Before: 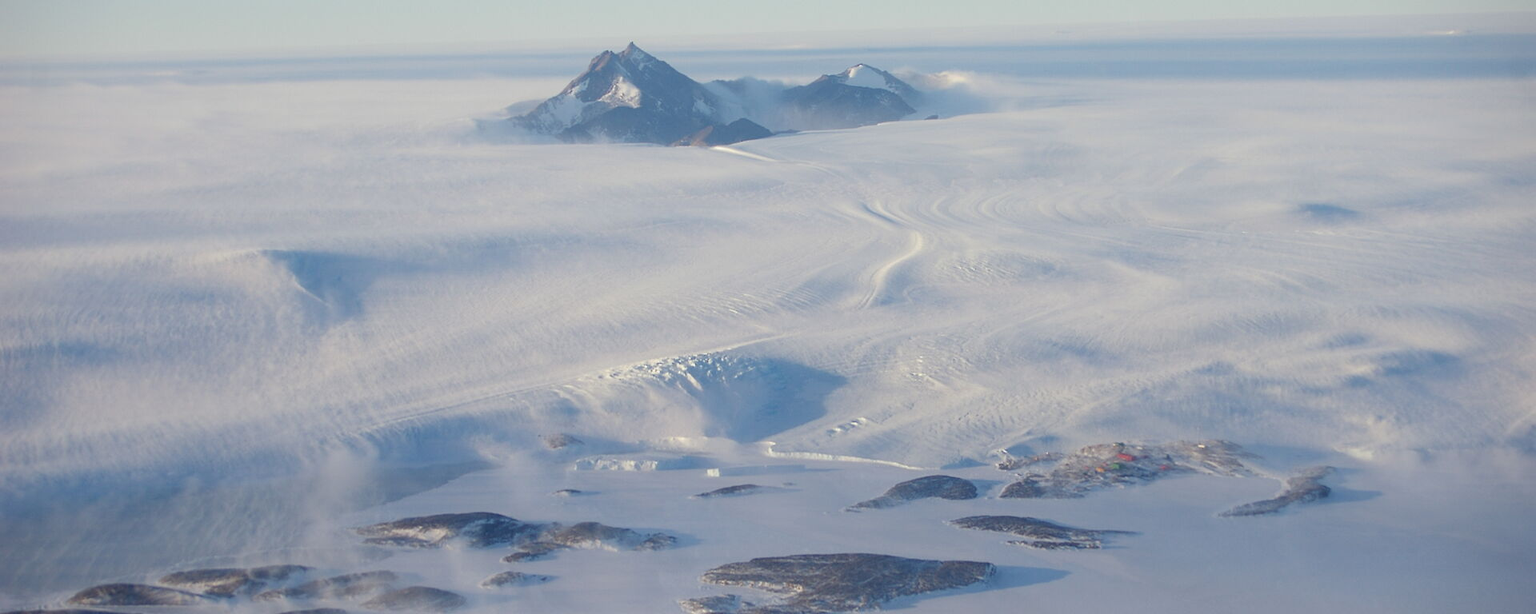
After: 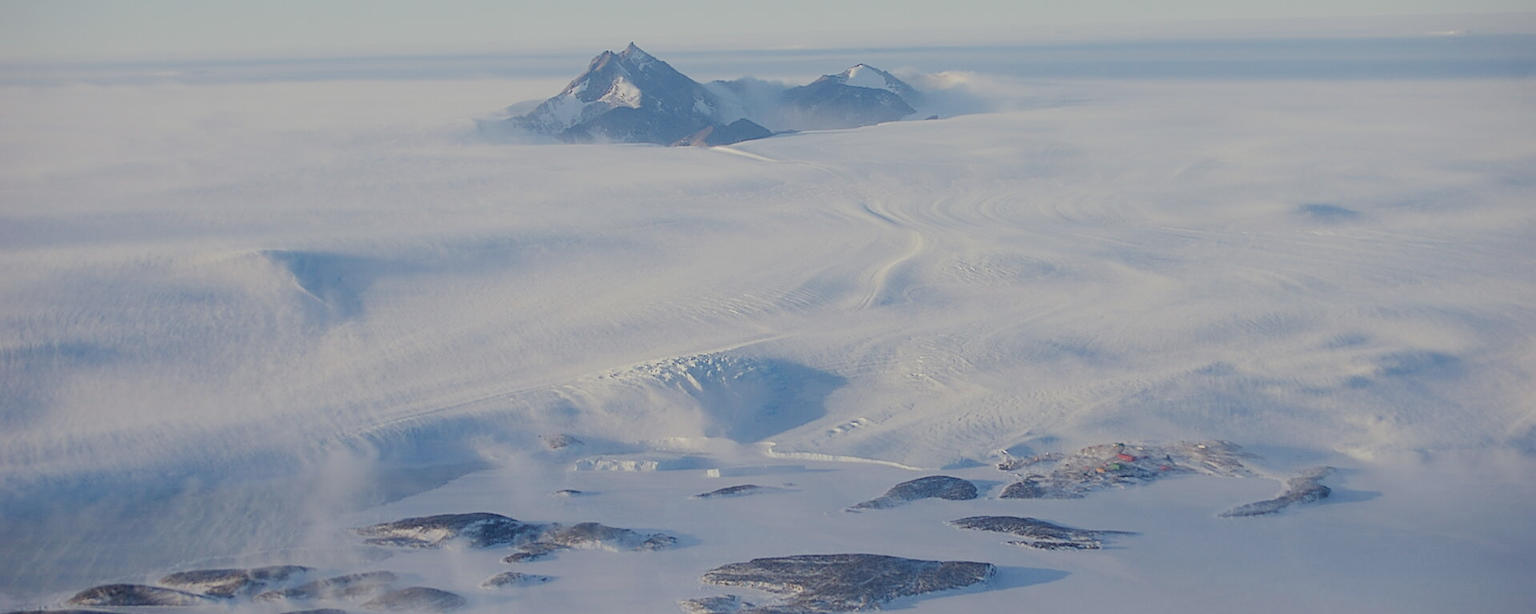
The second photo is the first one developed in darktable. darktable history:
sharpen: on, module defaults
filmic rgb: black relative exposure -6.1 EV, white relative exposure 6.96 EV, hardness 2.26
